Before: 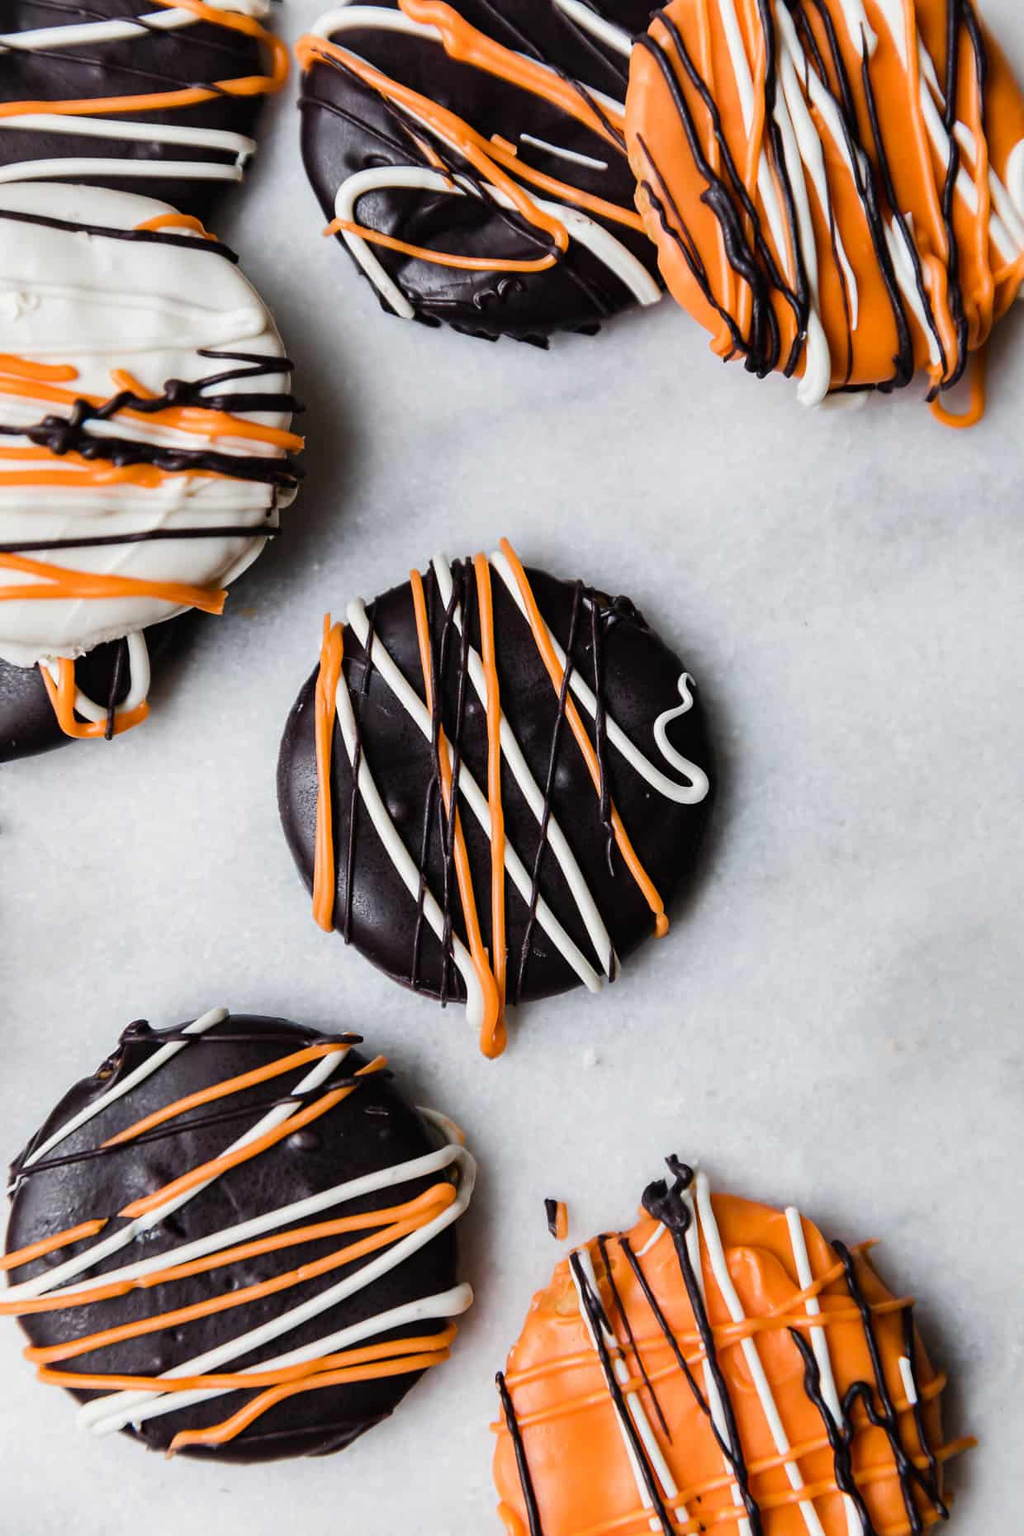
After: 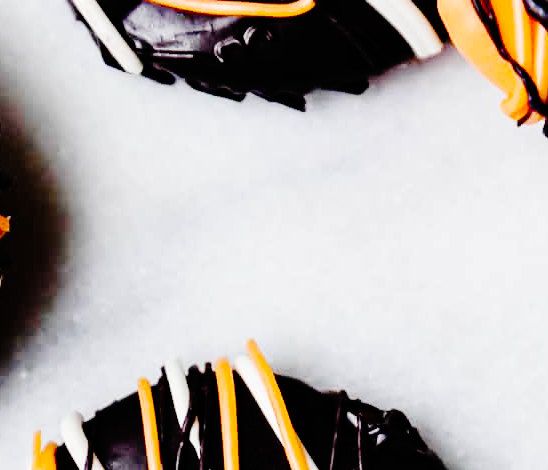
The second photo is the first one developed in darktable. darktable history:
crop: left 28.968%, top 16.821%, right 26.817%, bottom 57.891%
base curve: curves: ch0 [(0, 0) (0.036, 0.01) (0.123, 0.254) (0.258, 0.504) (0.507, 0.748) (1, 1)], preserve colors none
exposure: black level correction -0.001, exposure 0.079 EV, compensate highlight preservation false
